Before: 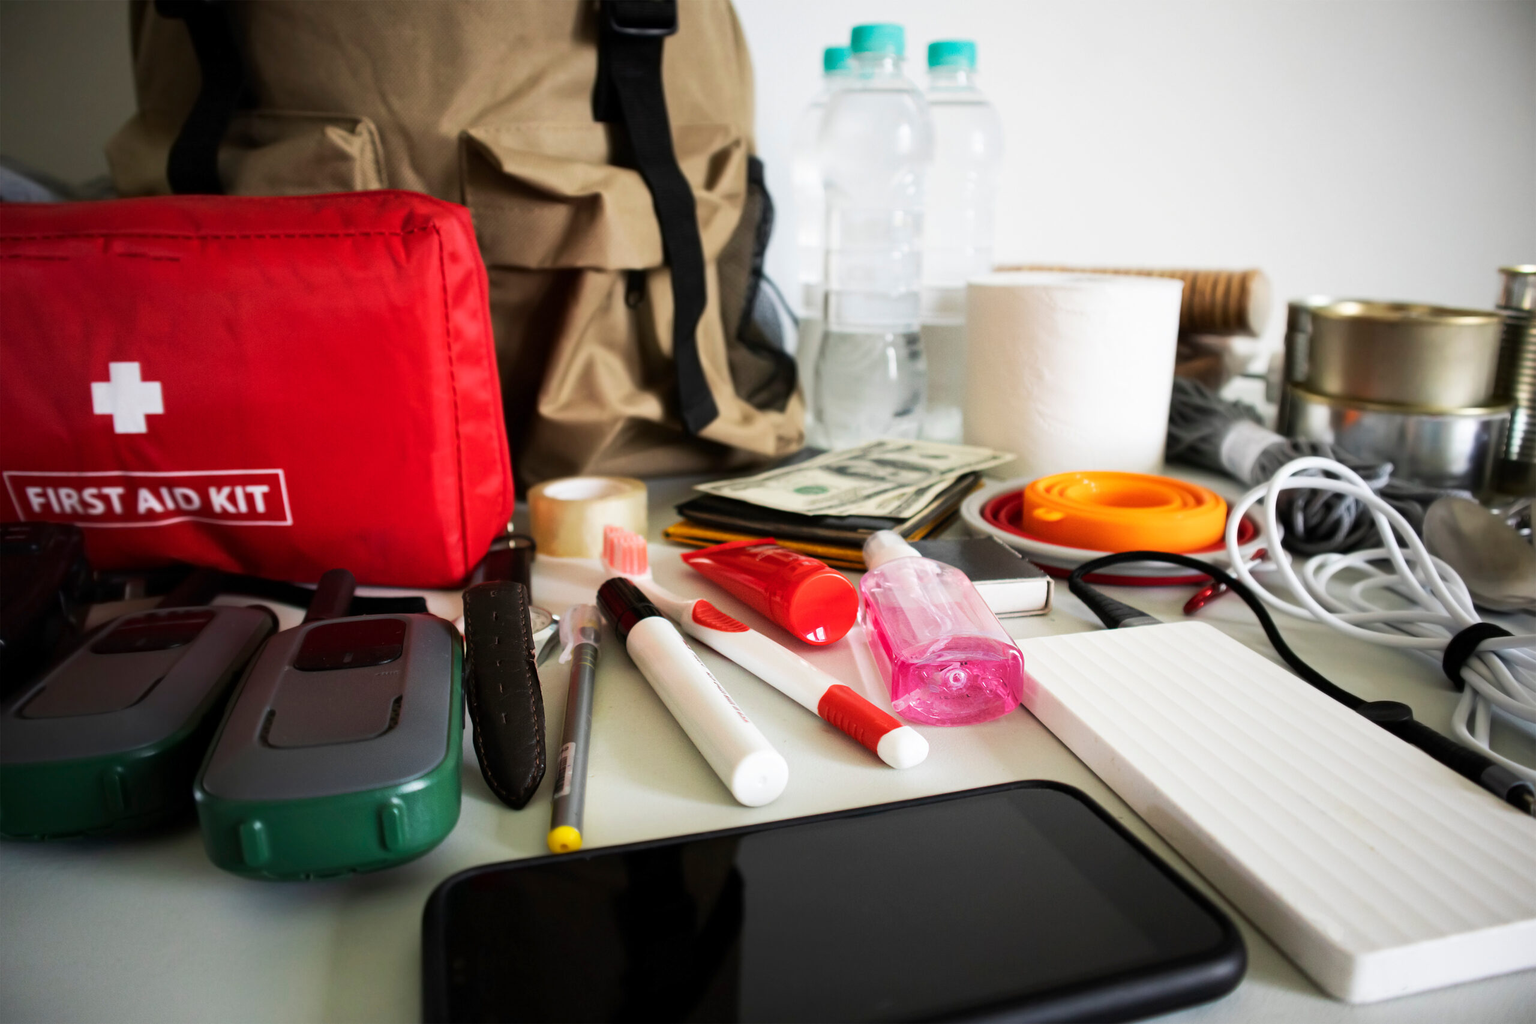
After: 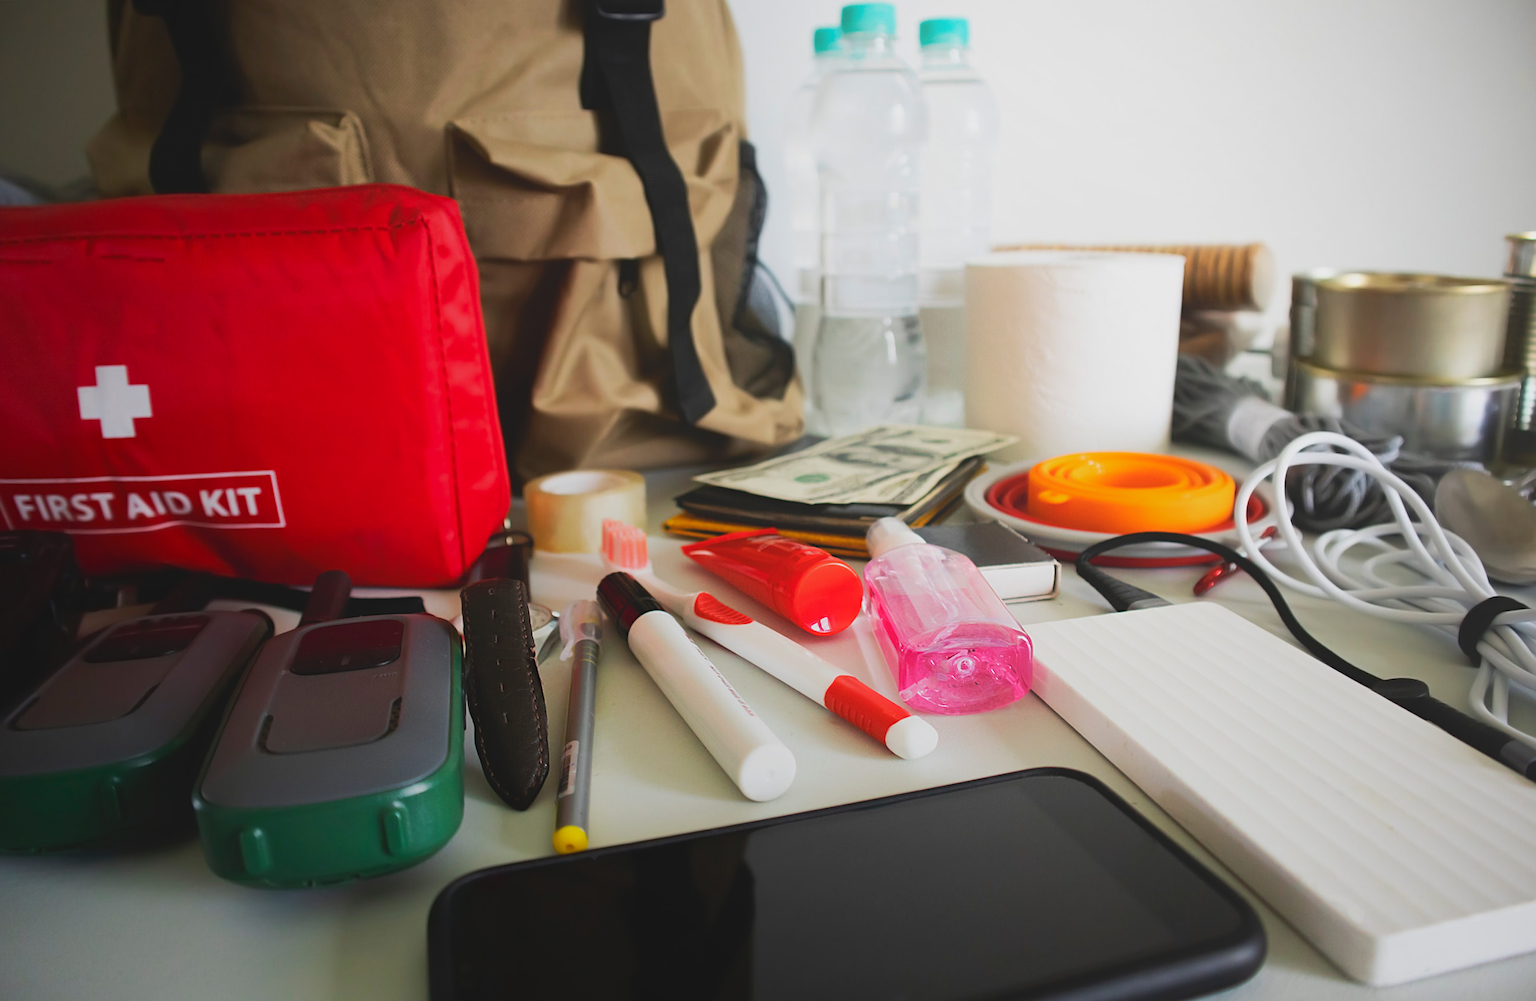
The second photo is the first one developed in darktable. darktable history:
rotate and perspective: rotation -1.42°, crop left 0.016, crop right 0.984, crop top 0.035, crop bottom 0.965
sharpen: on, module defaults
local contrast: detail 69%
